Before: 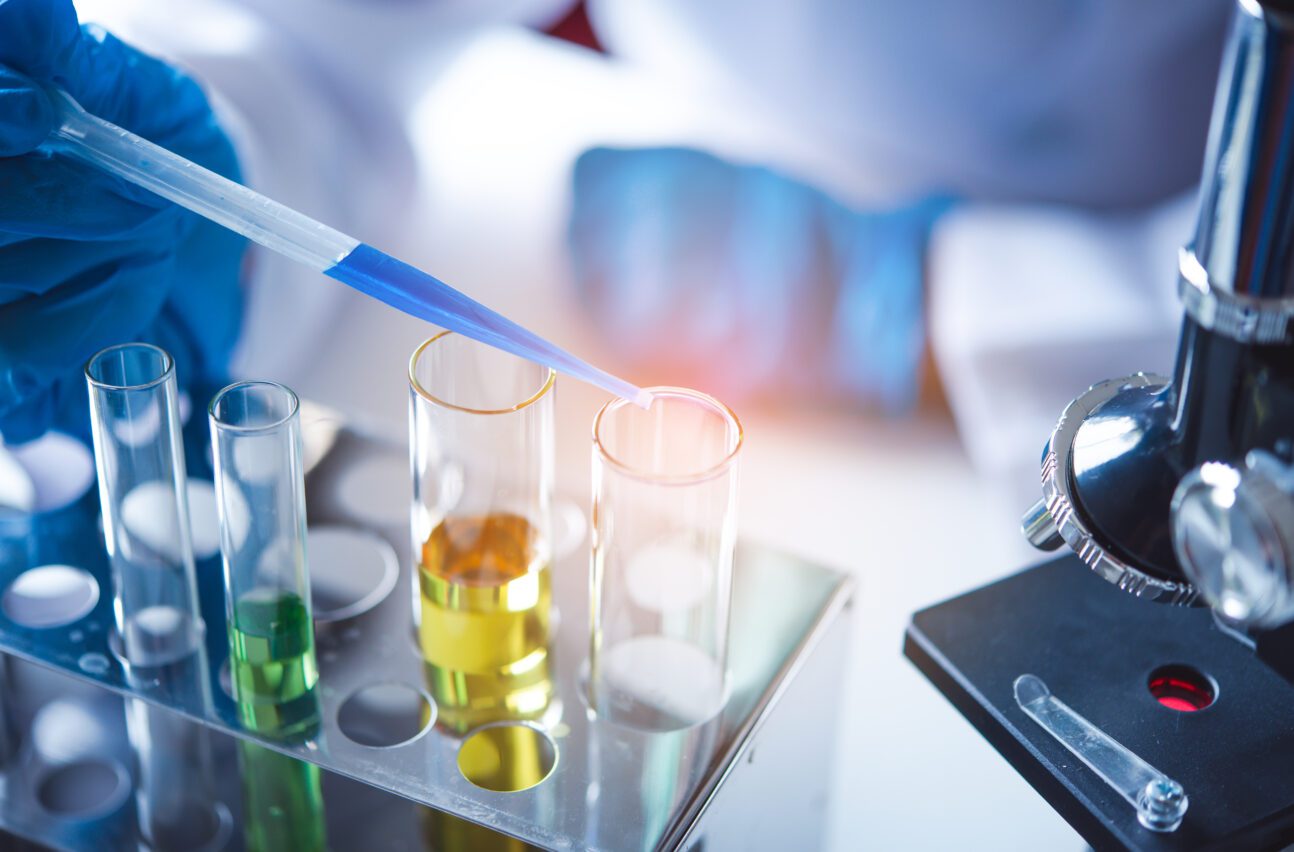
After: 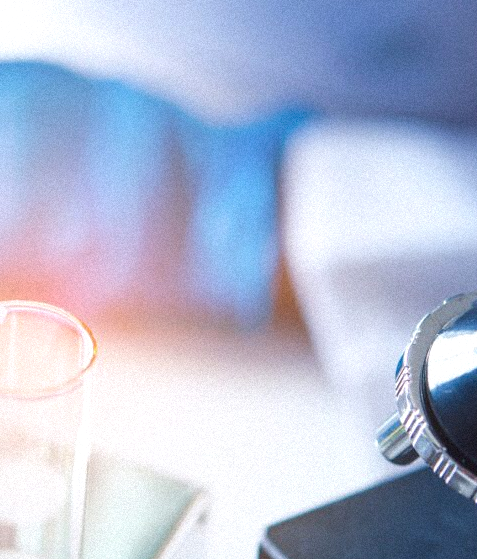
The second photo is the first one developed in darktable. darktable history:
grain: mid-tones bias 0%
crop and rotate: left 49.936%, top 10.094%, right 13.136%, bottom 24.256%
levels: levels [0, 0.48, 0.961]
